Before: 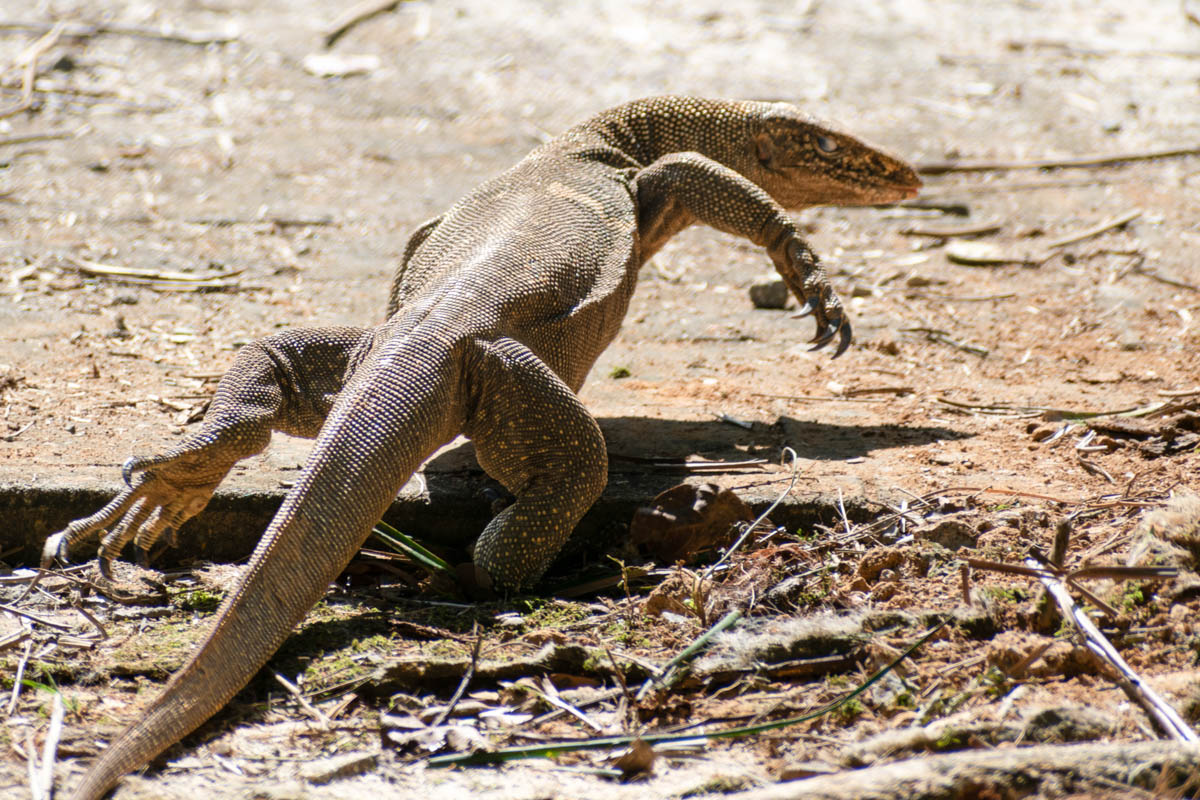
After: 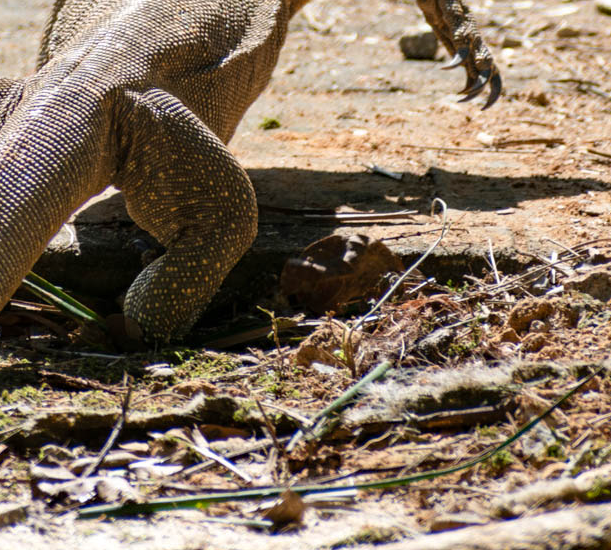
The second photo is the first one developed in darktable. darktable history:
haze removal: compatibility mode true, adaptive false
crop and rotate: left 29.237%, top 31.152%, right 19.807%
